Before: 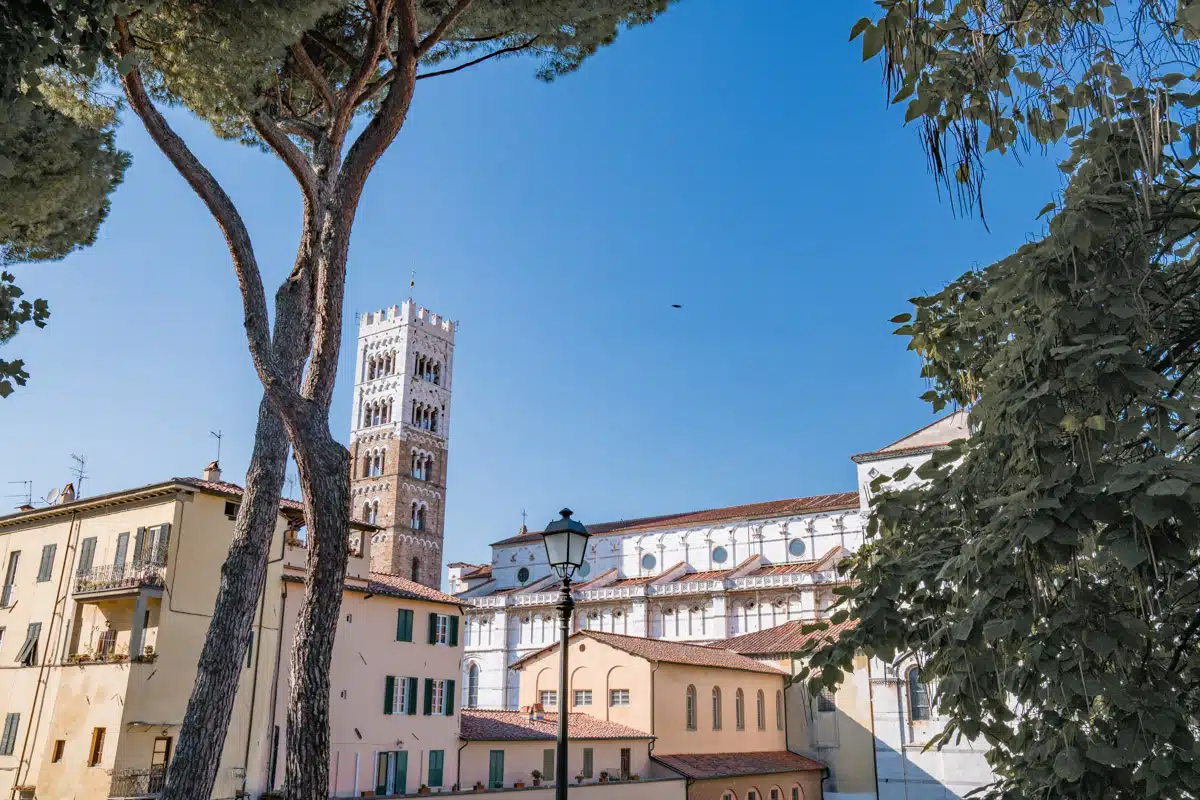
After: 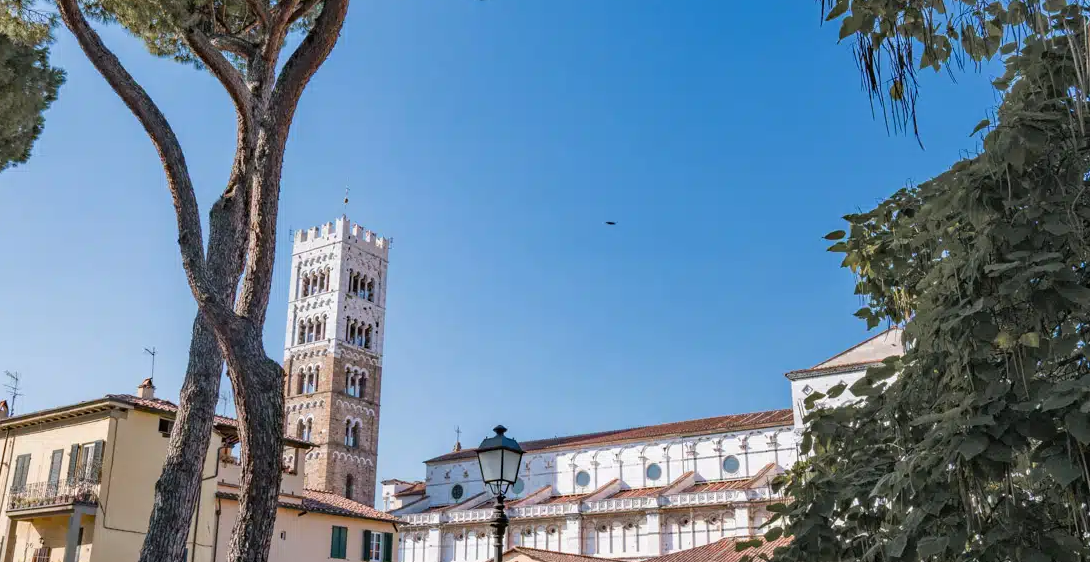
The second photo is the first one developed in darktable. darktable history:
crop: left 5.54%, top 10.464%, right 3.611%, bottom 19.217%
